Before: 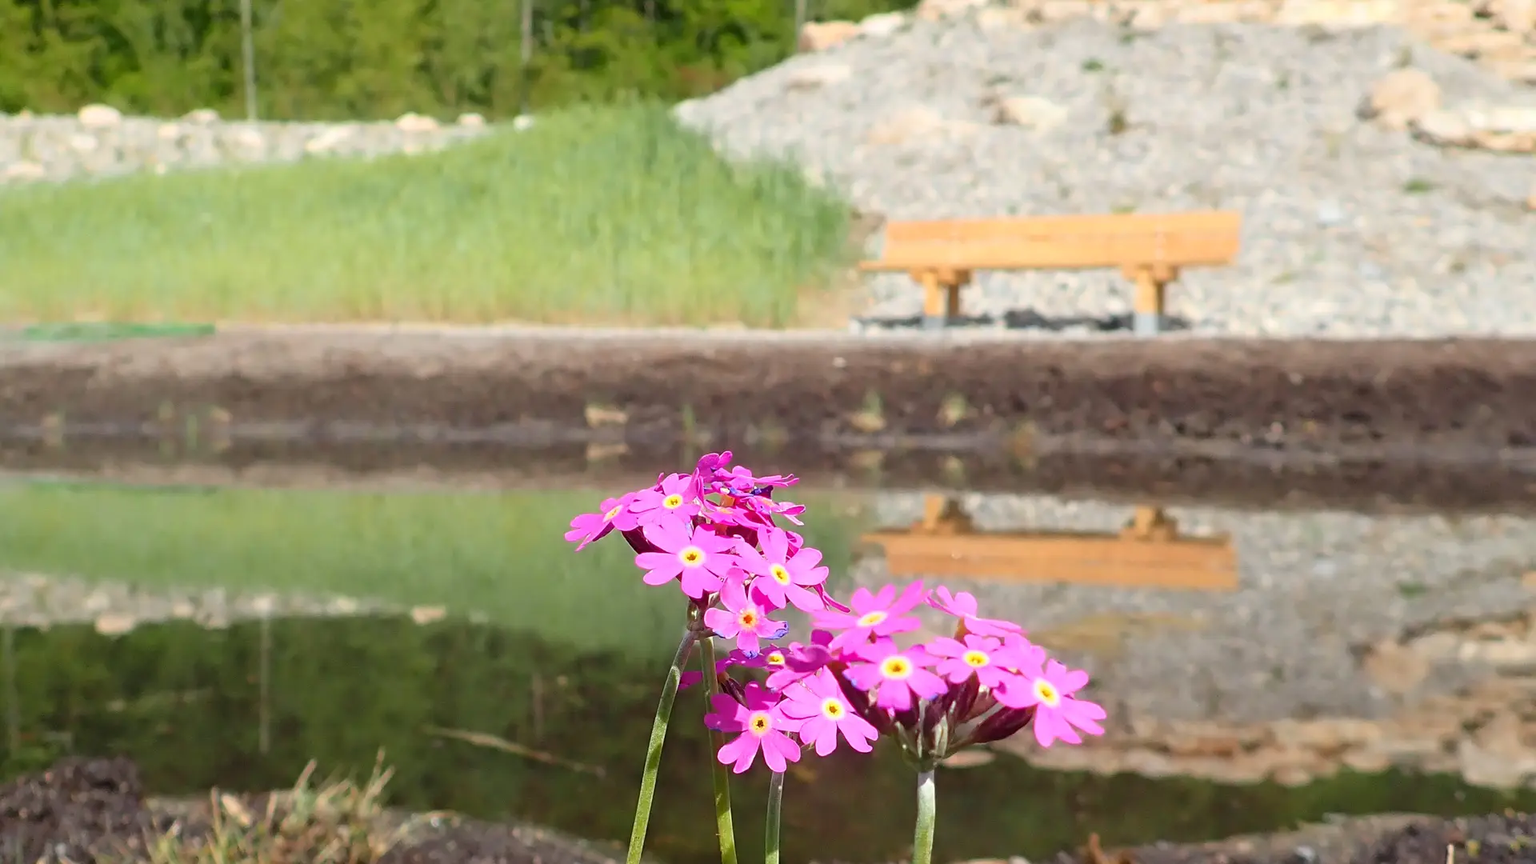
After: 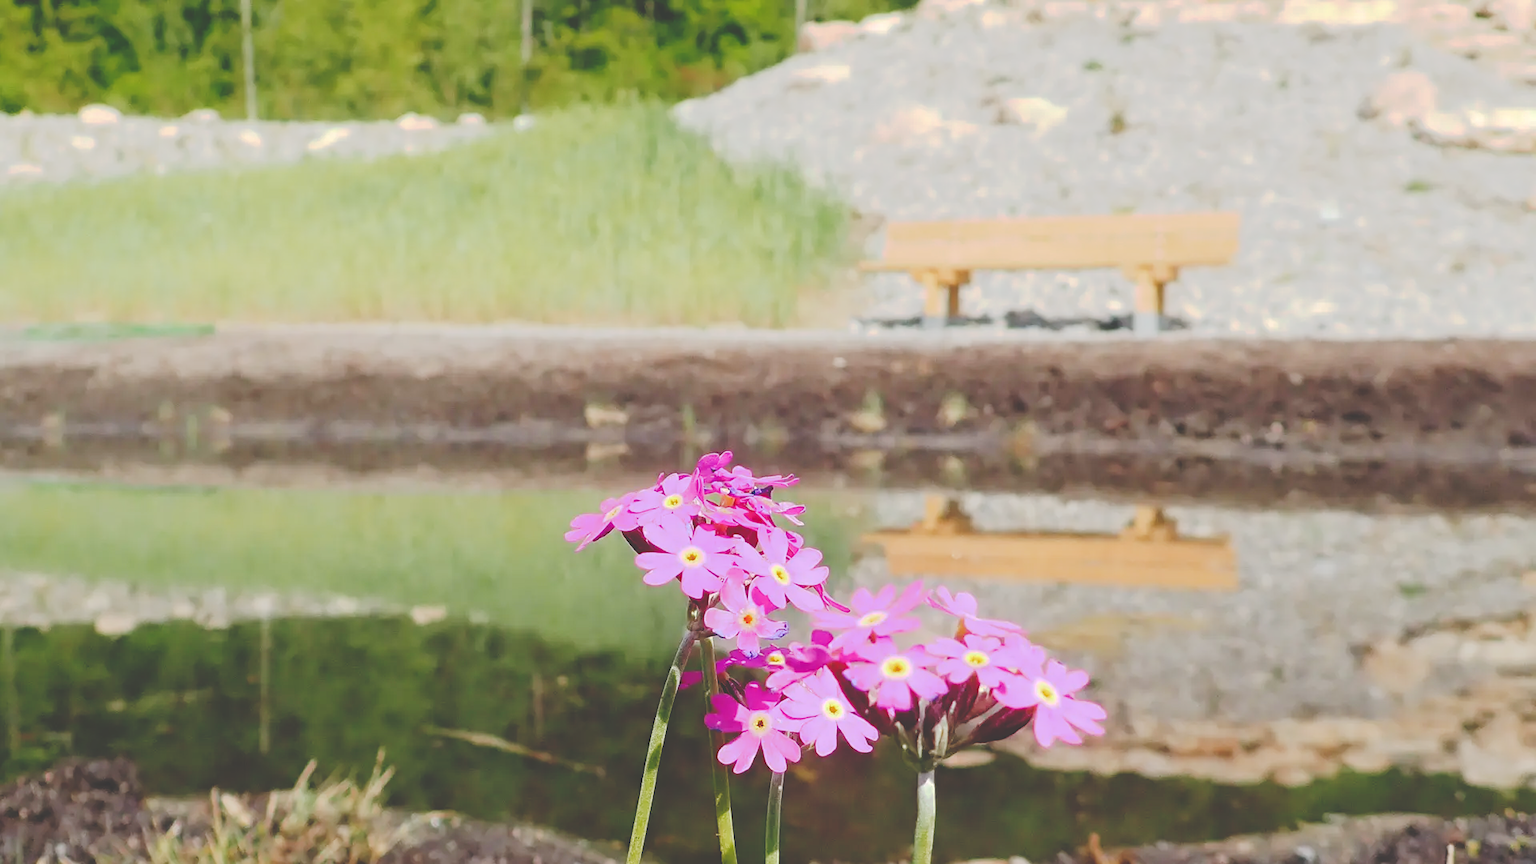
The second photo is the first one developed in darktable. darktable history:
tone curve: curves: ch0 [(0, 0) (0.003, 0.232) (0.011, 0.232) (0.025, 0.232) (0.044, 0.233) (0.069, 0.234) (0.1, 0.237) (0.136, 0.247) (0.177, 0.258) (0.224, 0.283) (0.277, 0.332) (0.335, 0.401) (0.399, 0.483) (0.468, 0.56) (0.543, 0.637) (0.623, 0.706) (0.709, 0.764) (0.801, 0.816) (0.898, 0.859) (1, 1)], preserve colors none
white balance: emerald 1
